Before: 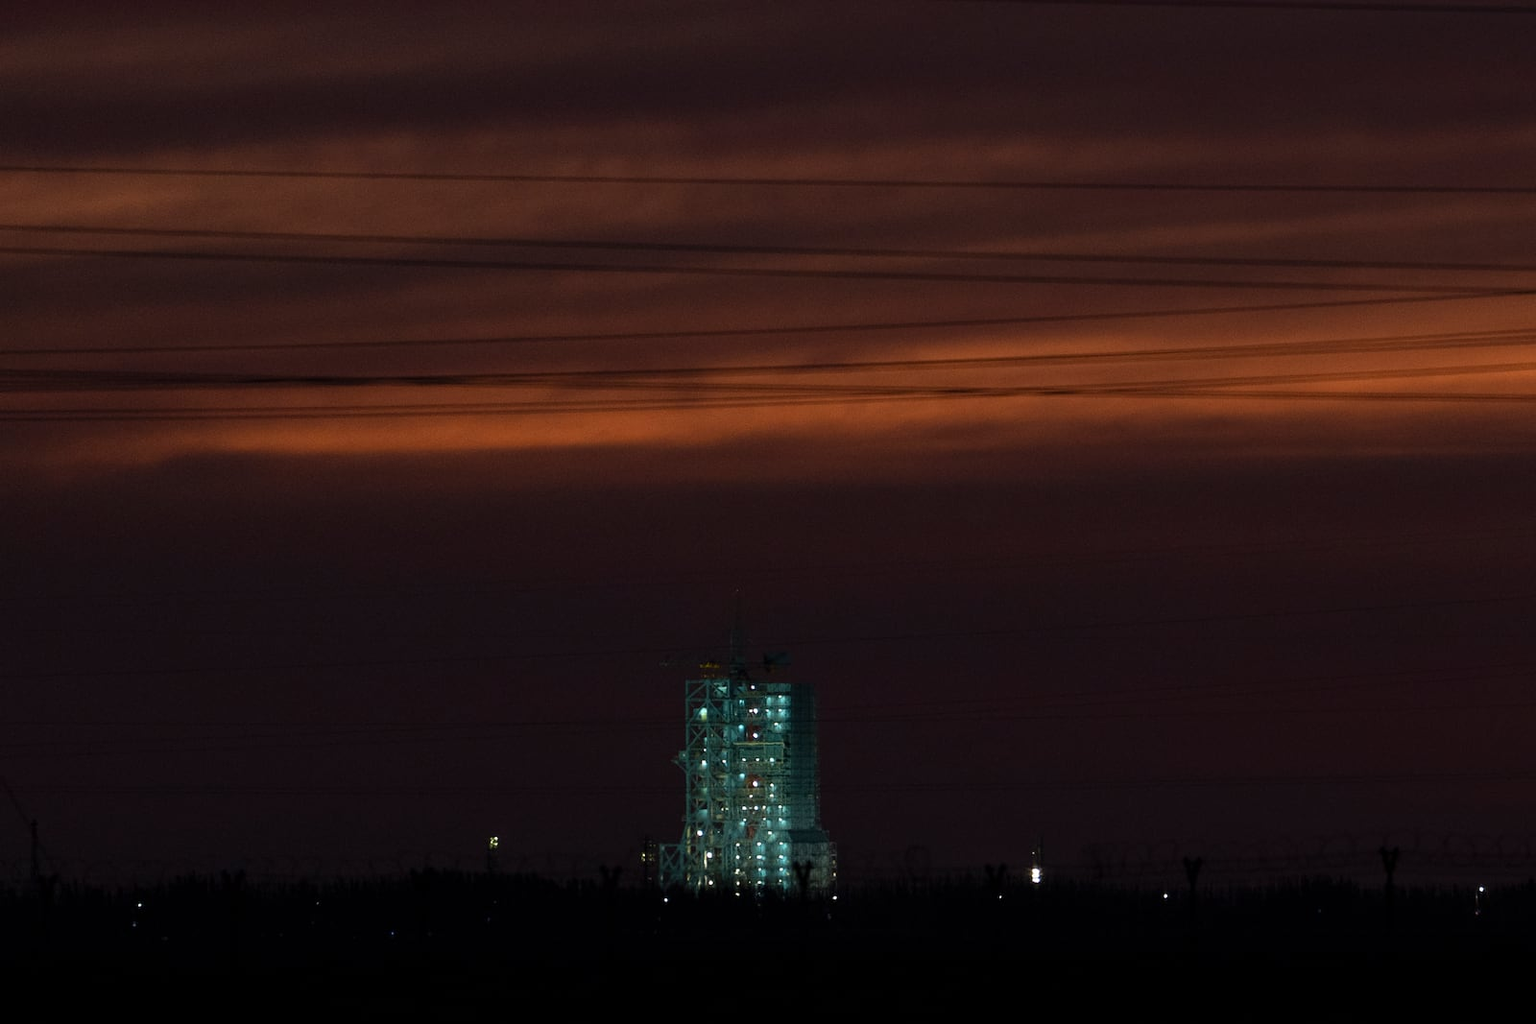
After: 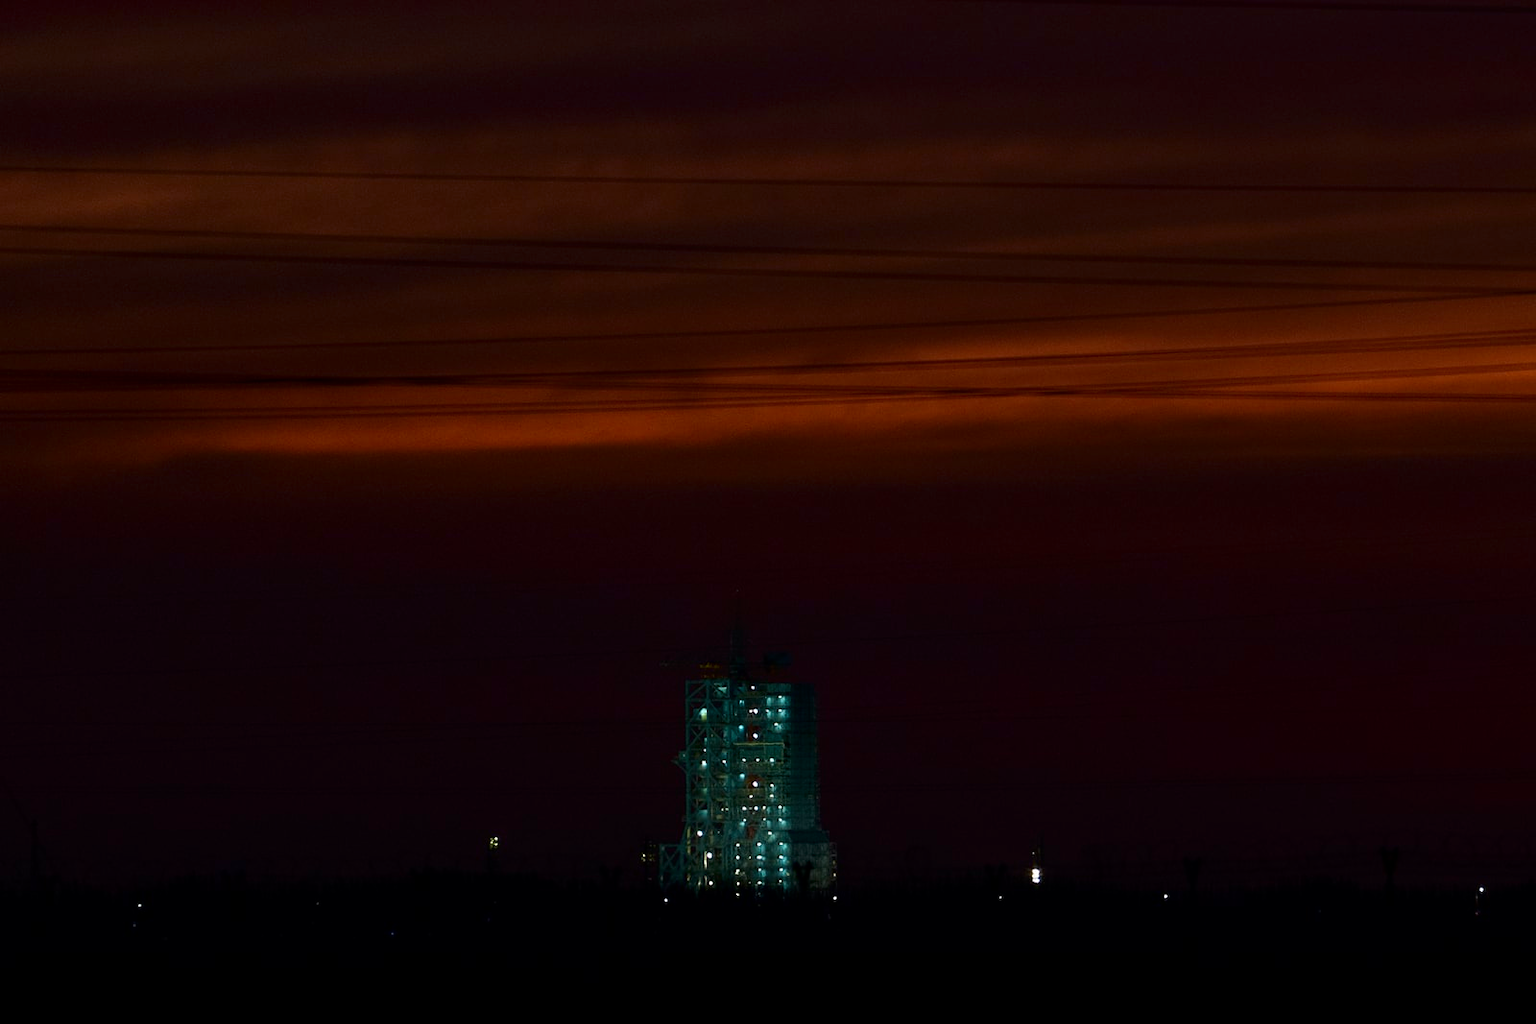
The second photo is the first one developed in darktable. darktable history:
contrast brightness saturation: brightness -0.21, saturation 0.076
